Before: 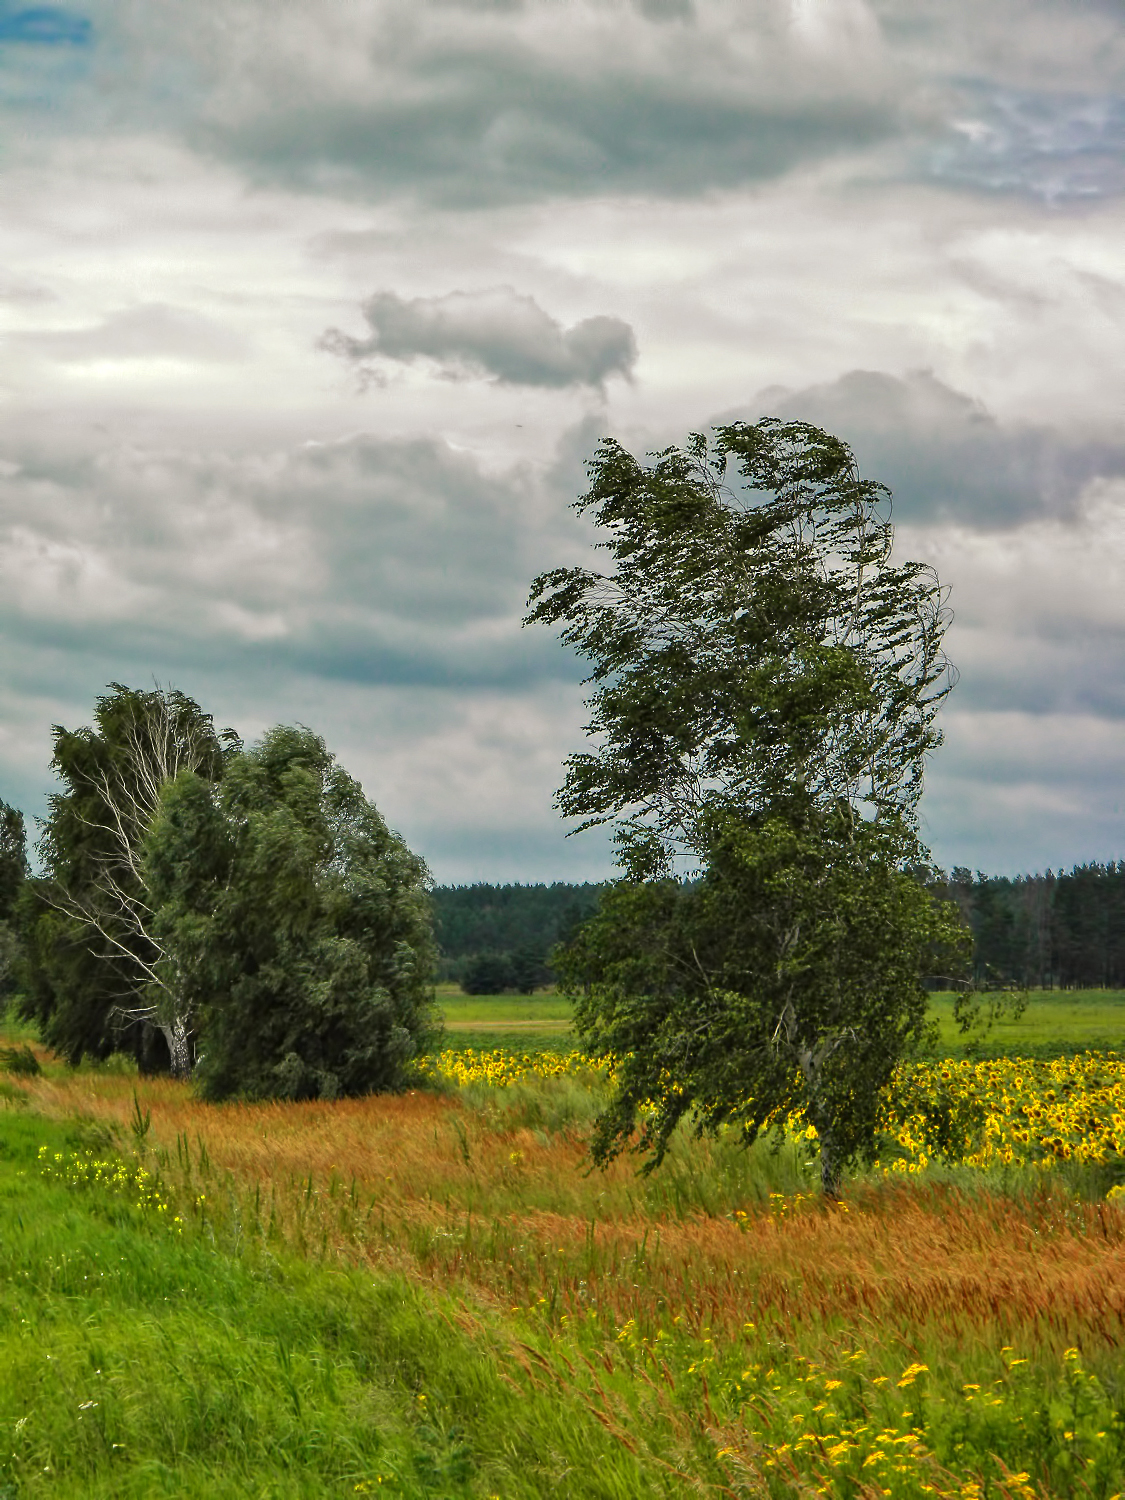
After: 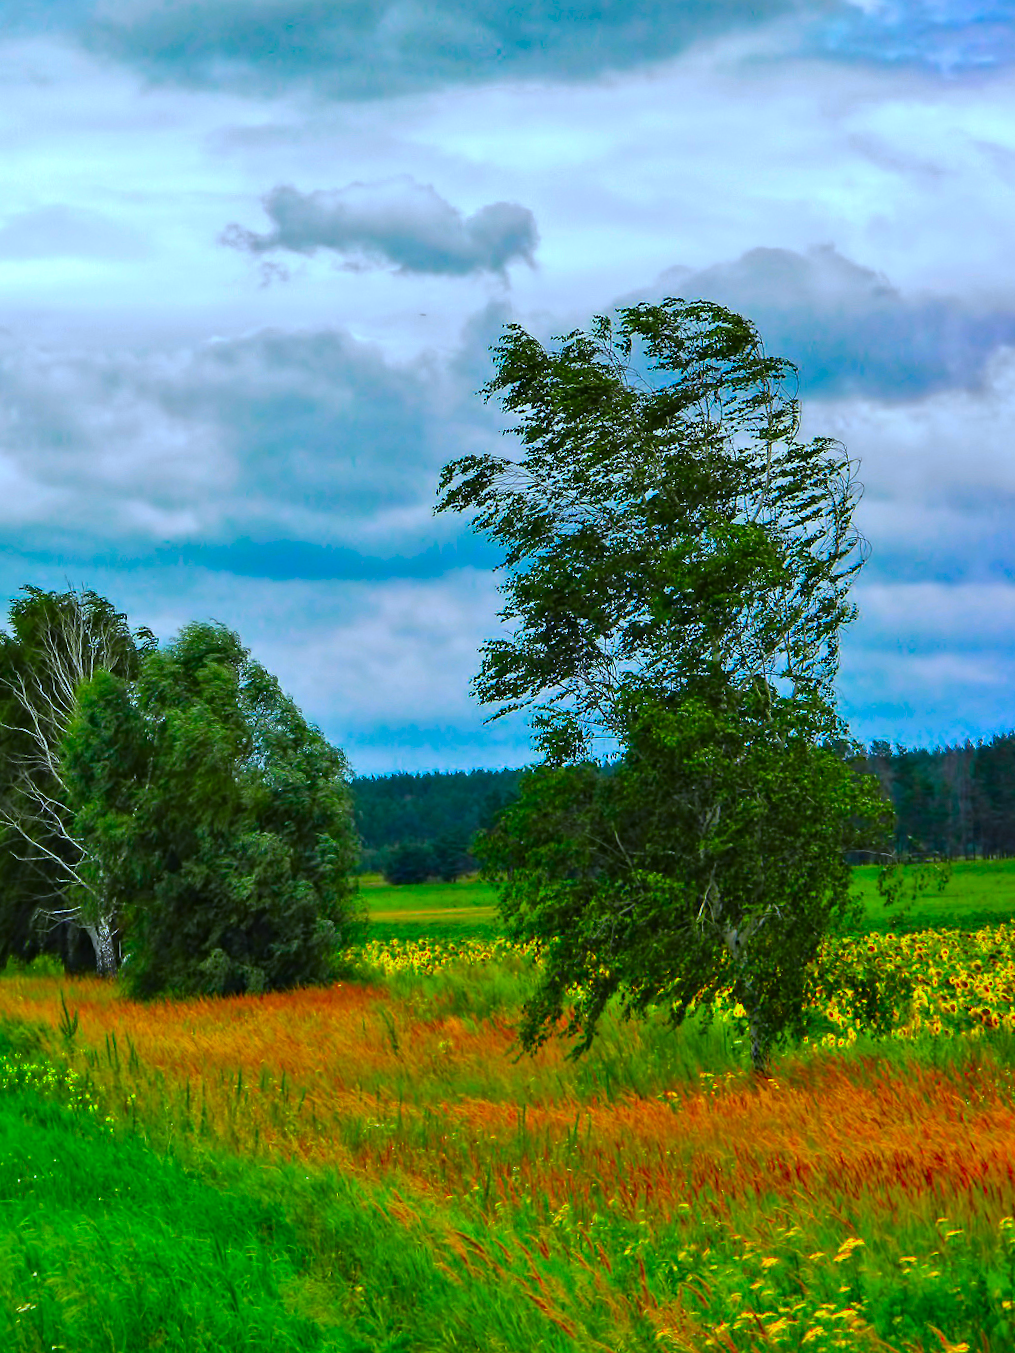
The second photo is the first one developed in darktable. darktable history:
crop and rotate: angle 1.96°, left 5.673%, top 5.673%
exposure: exposure 0.014 EV, compensate highlight preservation false
color correction: saturation 2.15
color calibration: illuminant as shot in camera, x 0.378, y 0.381, temperature 4093.13 K, saturation algorithm version 1 (2020)
